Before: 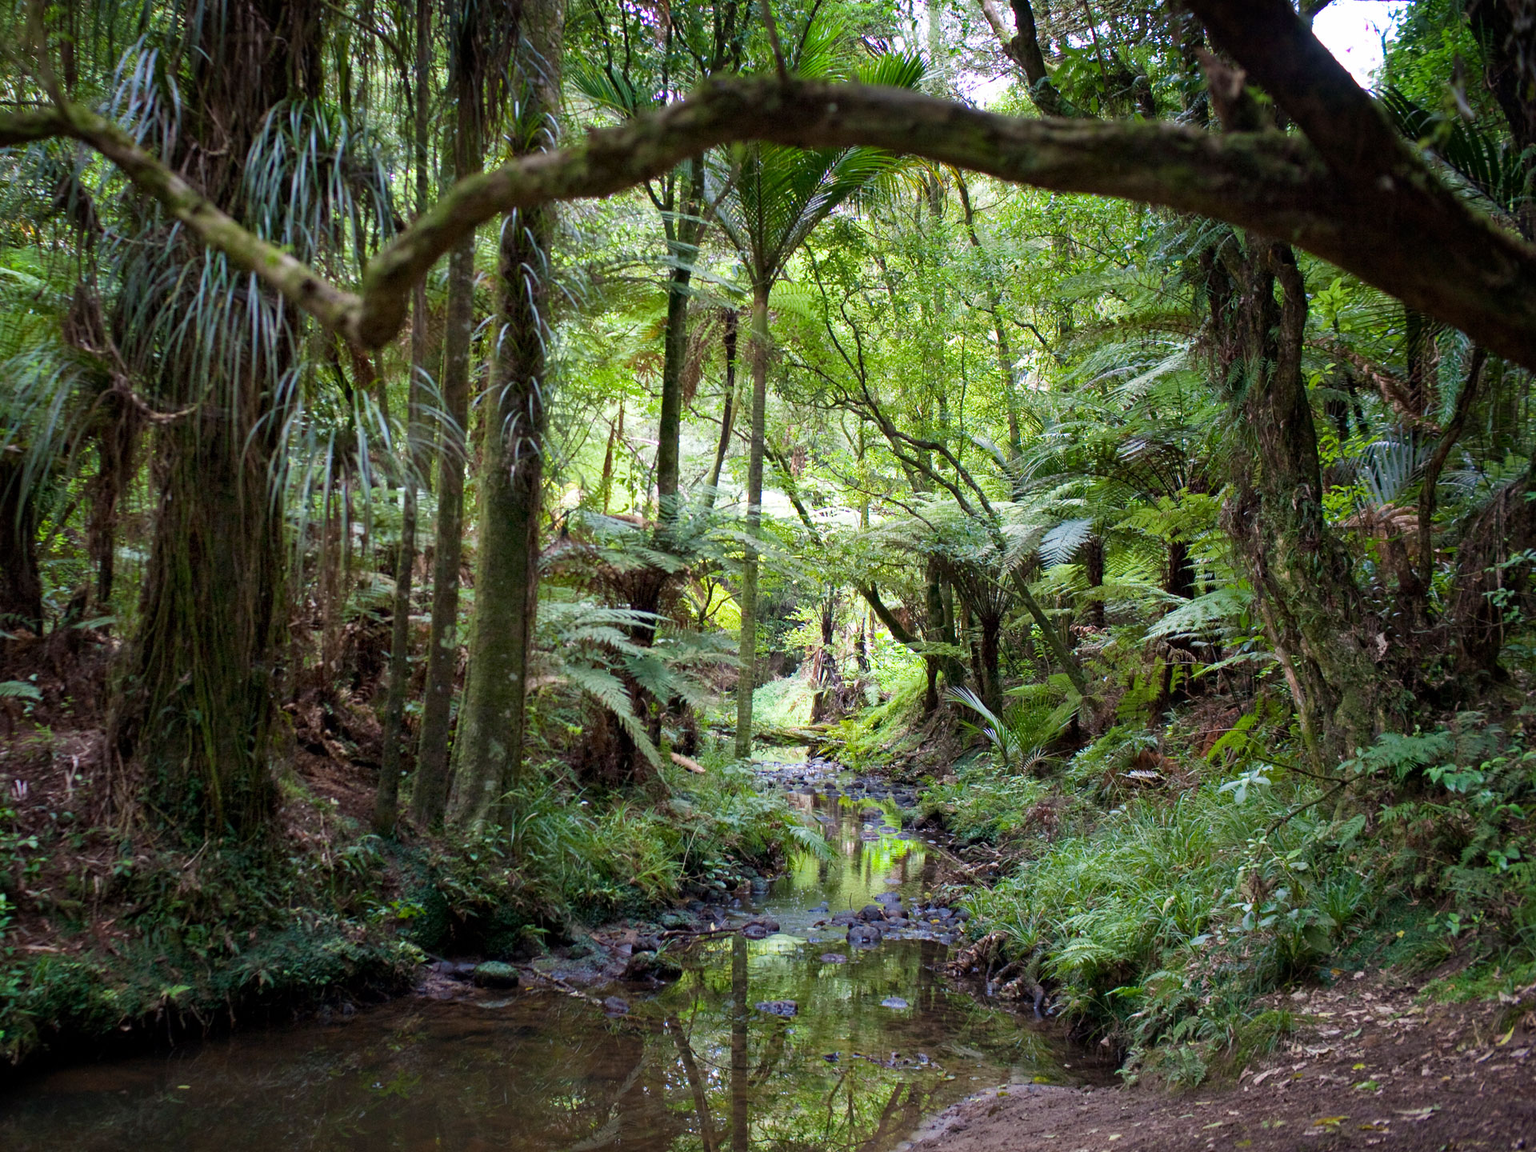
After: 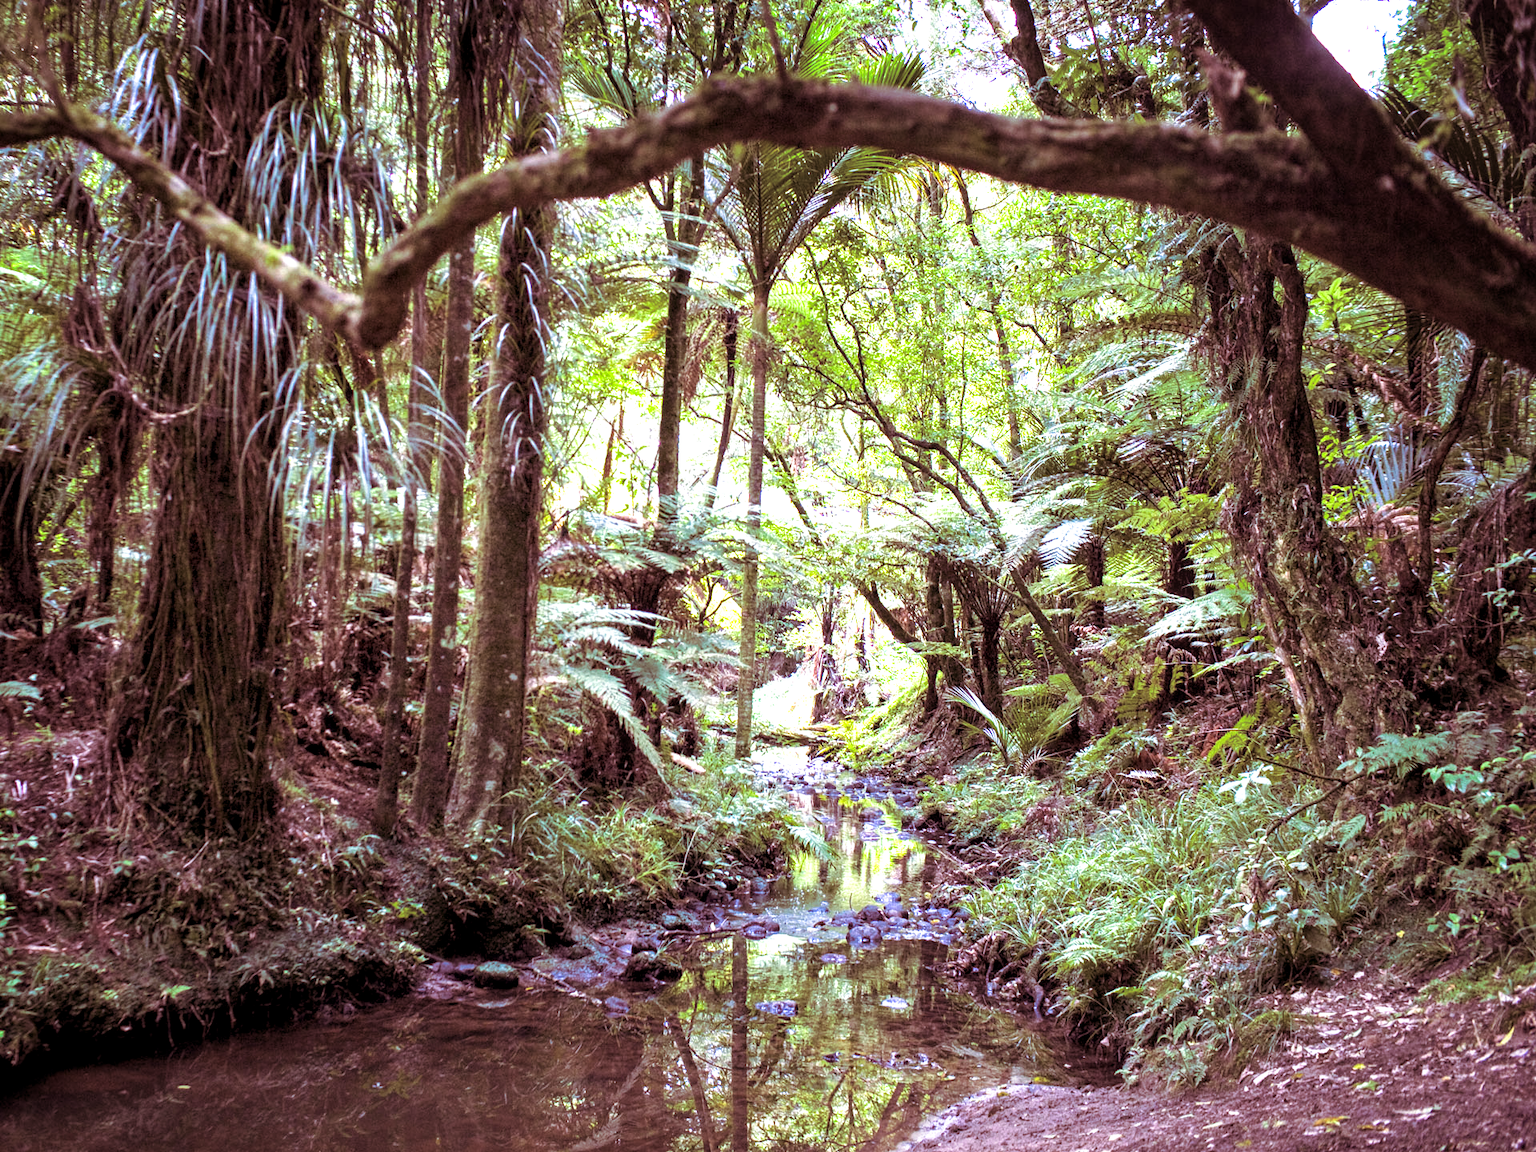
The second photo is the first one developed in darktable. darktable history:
local contrast: on, module defaults
split-toning: on, module defaults
white balance: red 1.042, blue 1.17
exposure: black level correction 0, exposure 1.1 EV, compensate exposure bias true, compensate highlight preservation false
